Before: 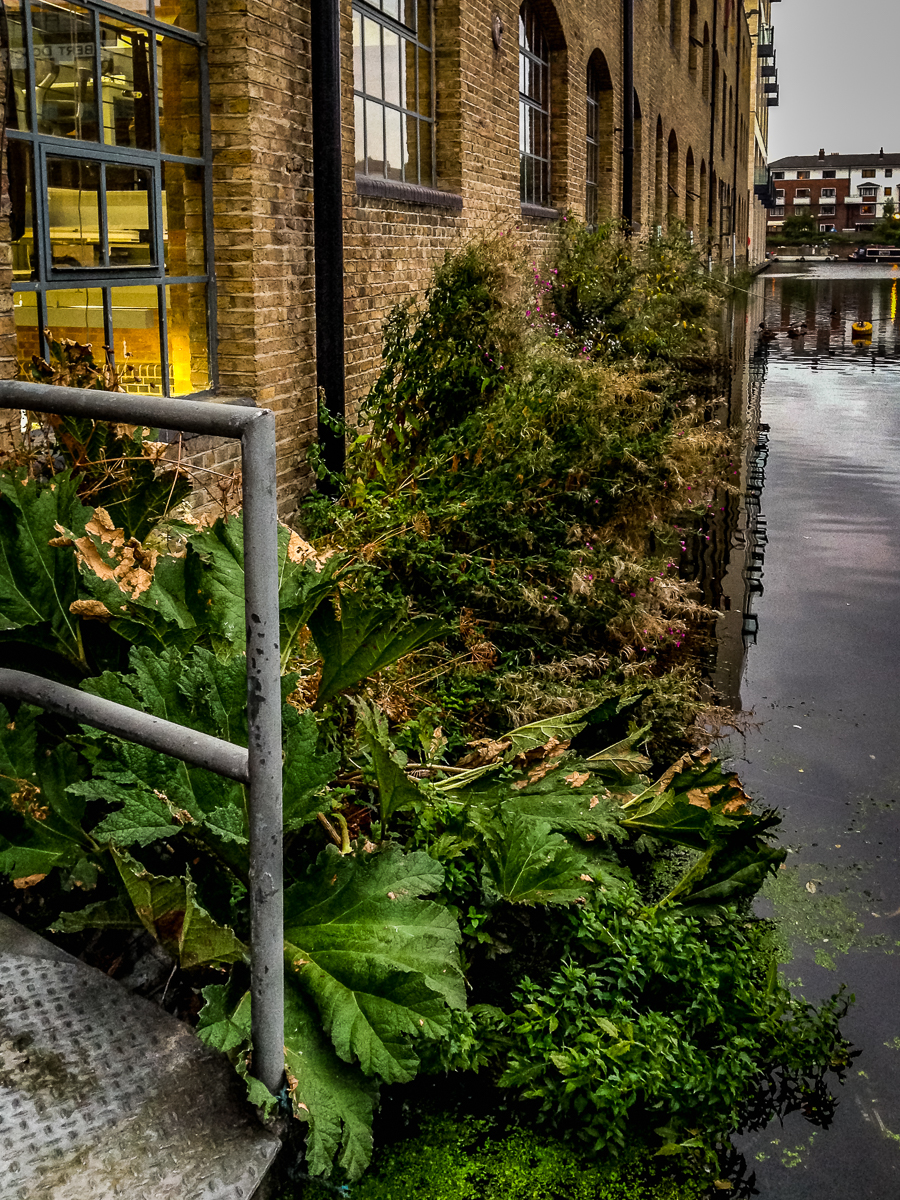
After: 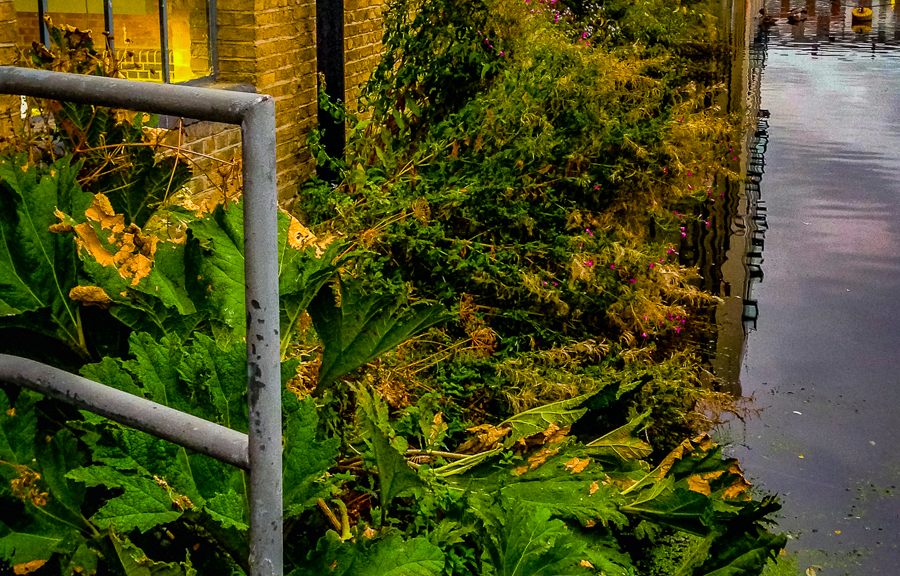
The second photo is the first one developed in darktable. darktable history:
crop and rotate: top 26.206%, bottom 25.731%
shadows and highlights: on, module defaults
color balance rgb: power › chroma 0.485%, power › hue 257.83°, linear chroma grading › global chroma 42.484%, perceptual saturation grading › global saturation 31.29%, global vibrance 14.343%
